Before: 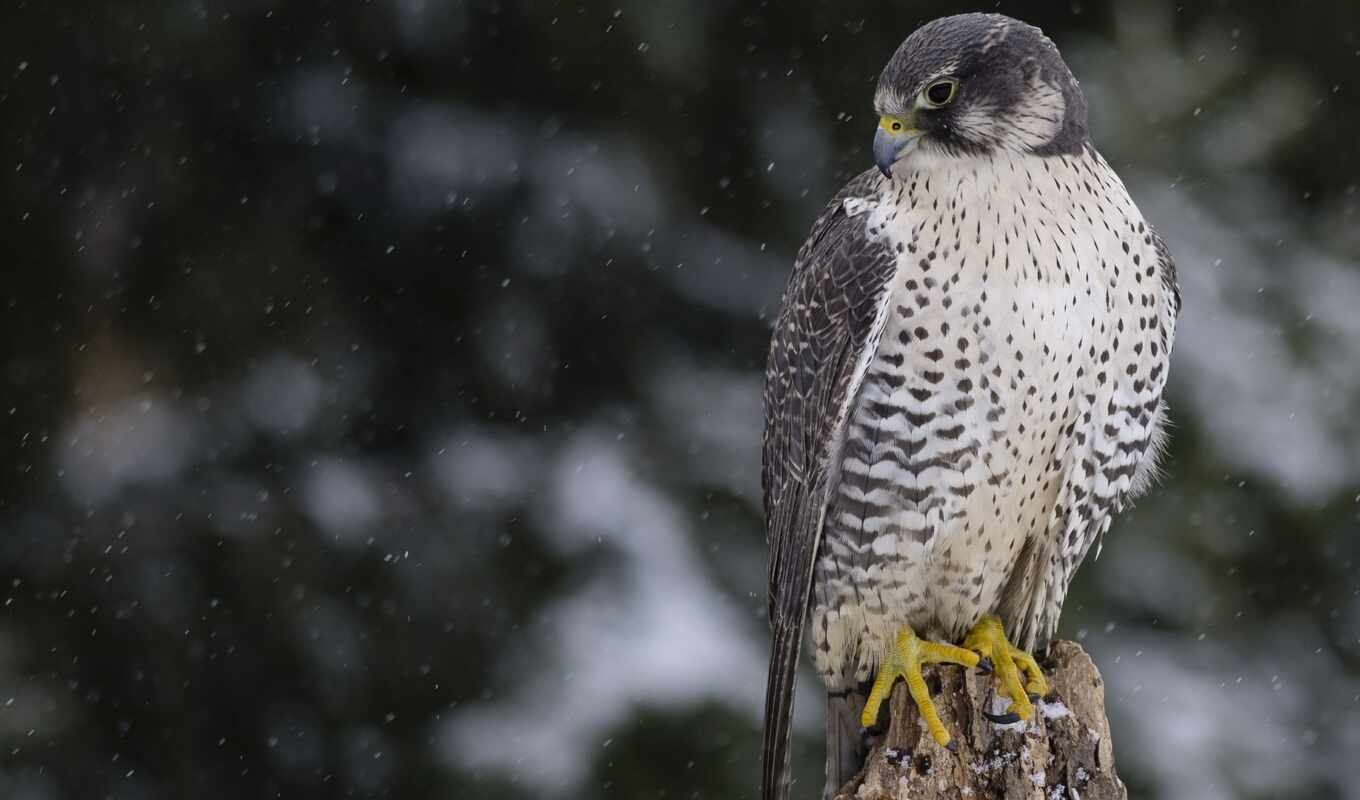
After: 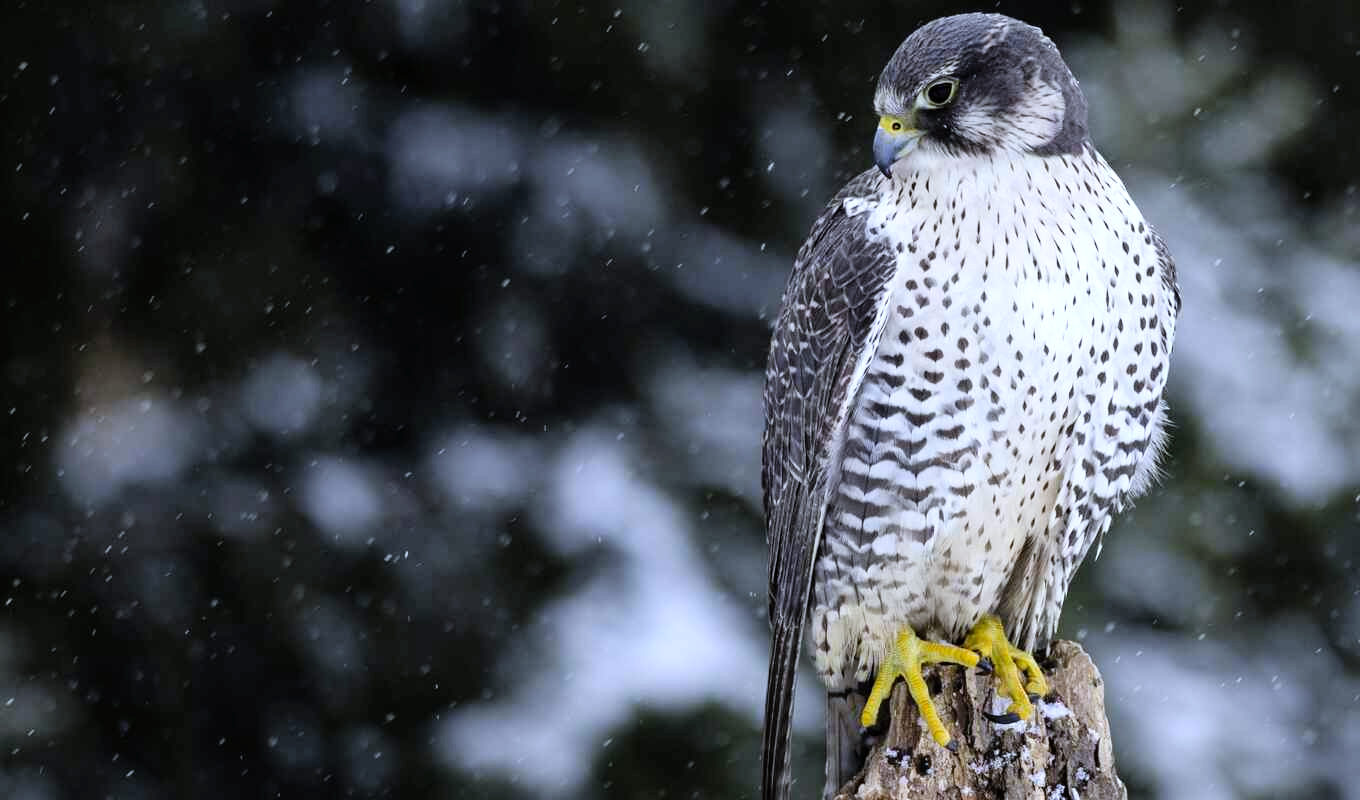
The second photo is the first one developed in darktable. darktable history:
levels: levels [0, 0.394, 0.787]
white balance: red 0.931, blue 1.11
filmic rgb: hardness 4.17
